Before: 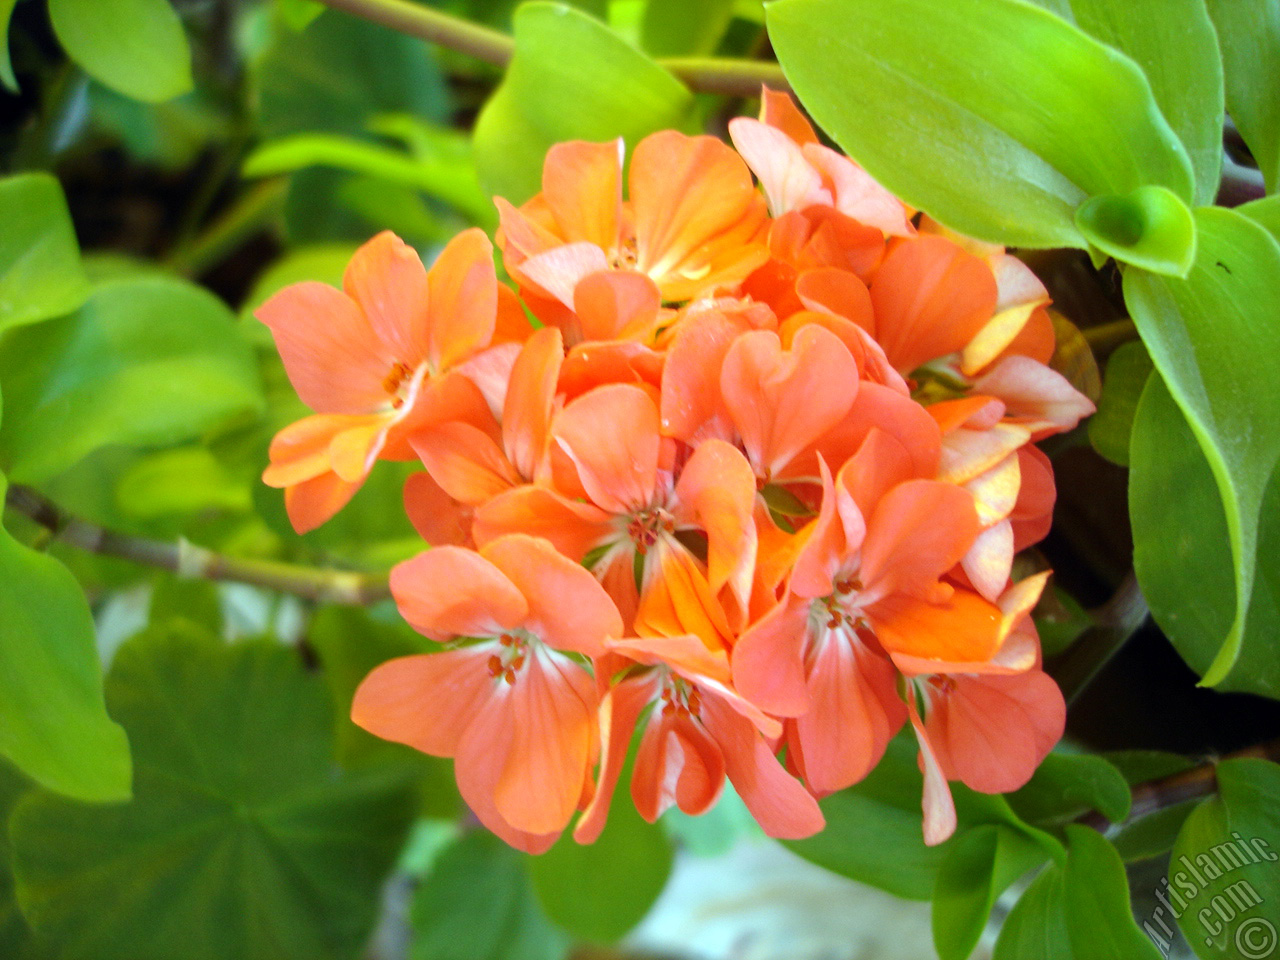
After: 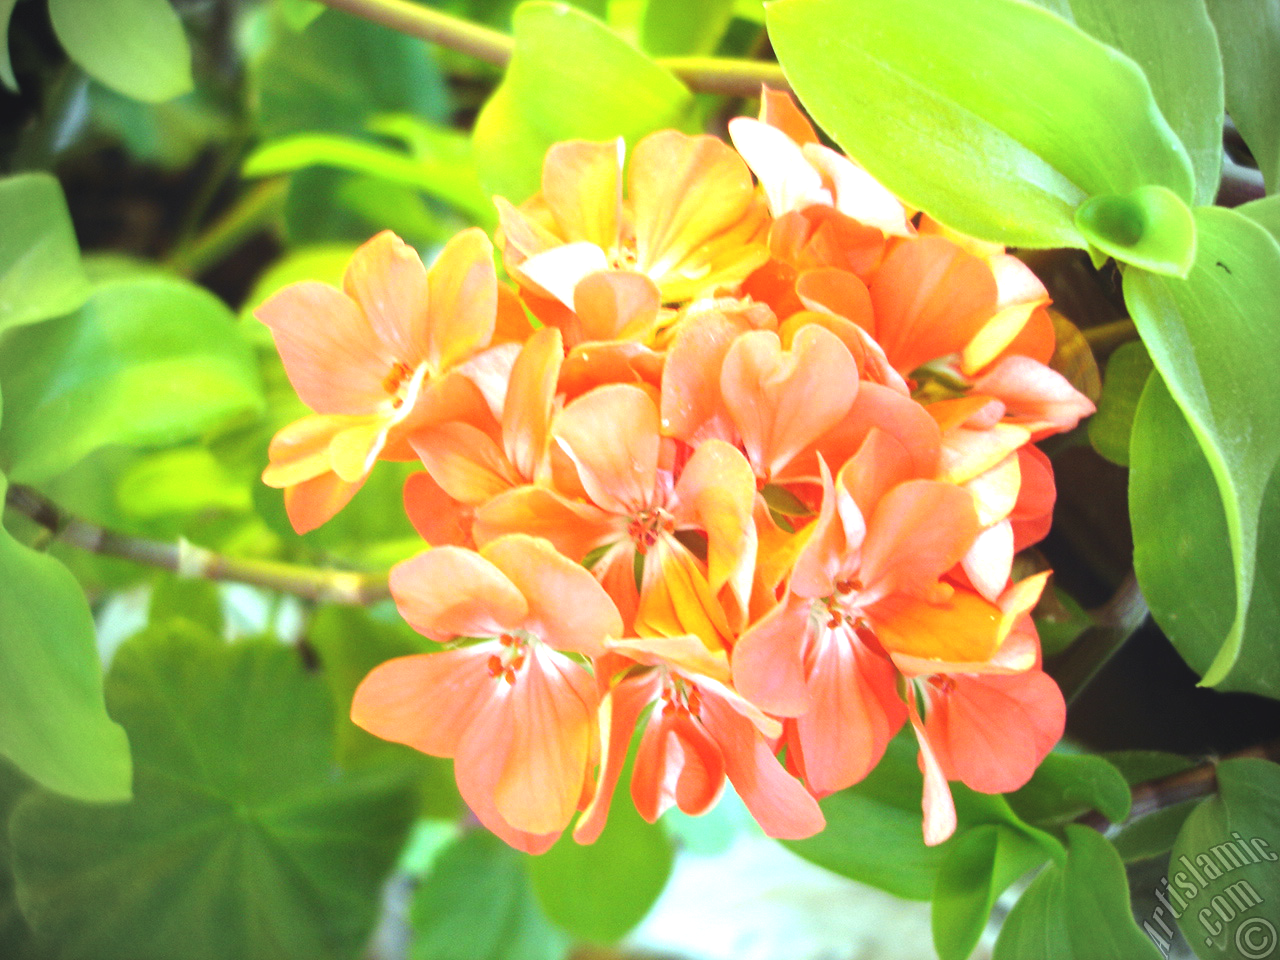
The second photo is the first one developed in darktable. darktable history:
vignetting: on, module defaults
exposure: black level correction -0.006, exposure 1 EV, compensate highlight preservation false
